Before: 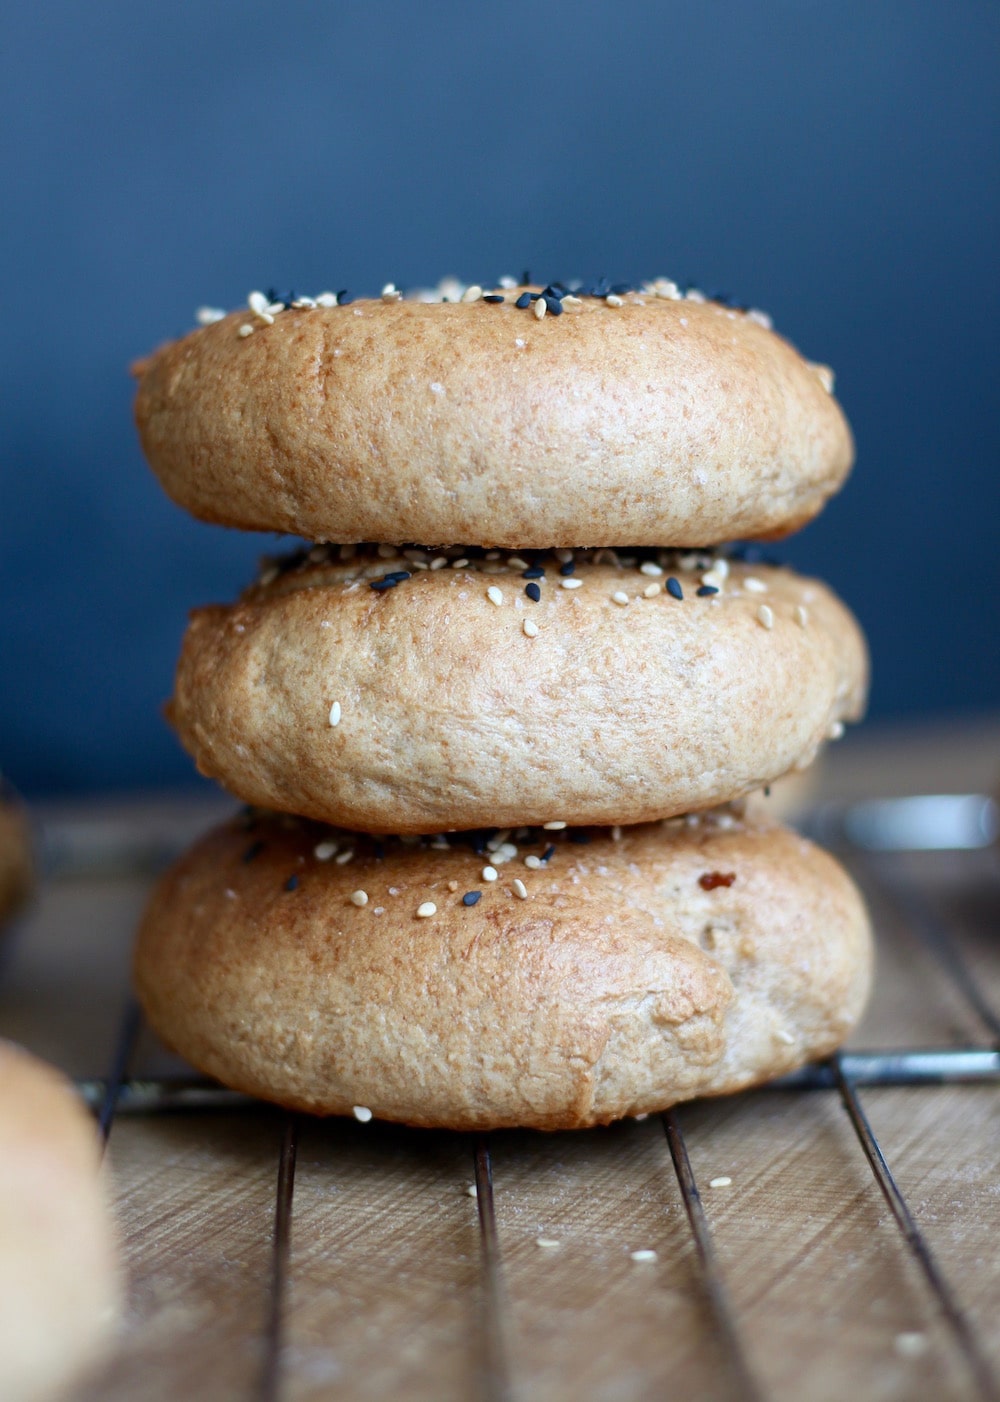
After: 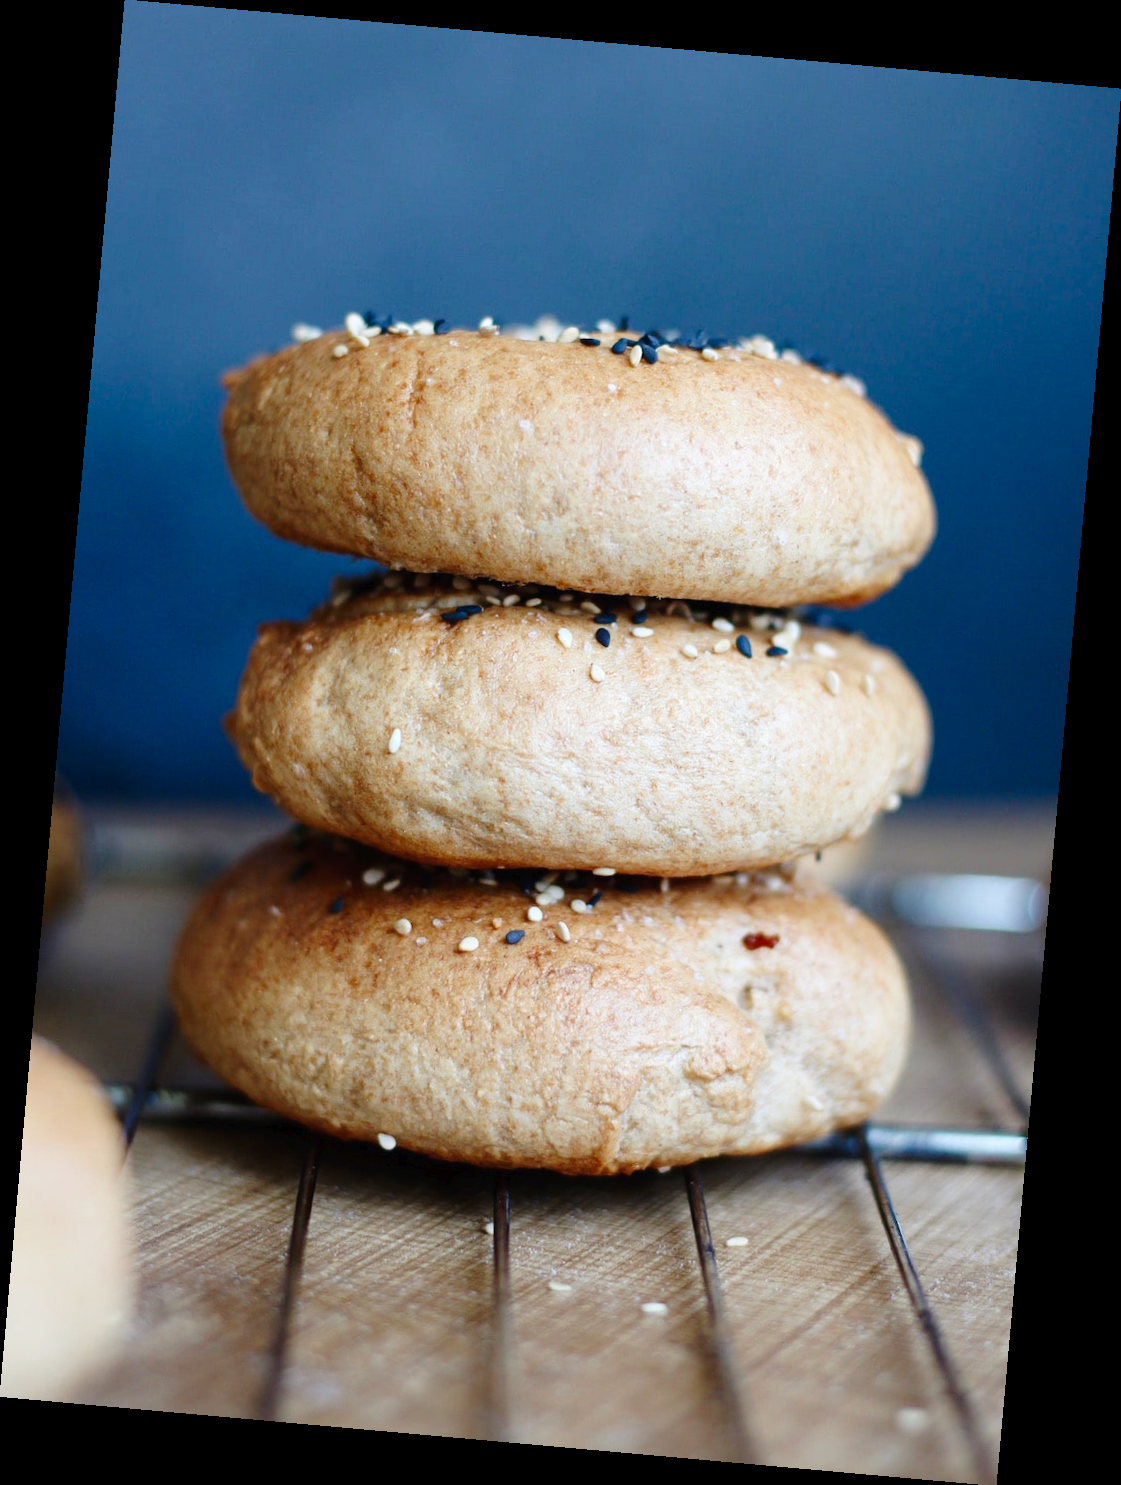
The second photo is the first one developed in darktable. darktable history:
tone curve: curves: ch0 [(0, 0) (0.003, 0.015) (0.011, 0.019) (0.025, 0.026) (0.044, 0.041) (0.069, 0.057) (0.1, 0.085) (0.136, 0.116) (0.177, 0.158) (0.224, 0.215) (0.277, 0.286) (0.335, 0.367) (0.399, 0.452) (0.468, 0.534) (0.543, 0.612) (0.623, 0.698) (0.709, 0.775) (0.801, 0.858) (0.898, 0.928) (1, 1)], preserve colors none
rotate and perspective: rotation 5.12°, automatic cropping off
